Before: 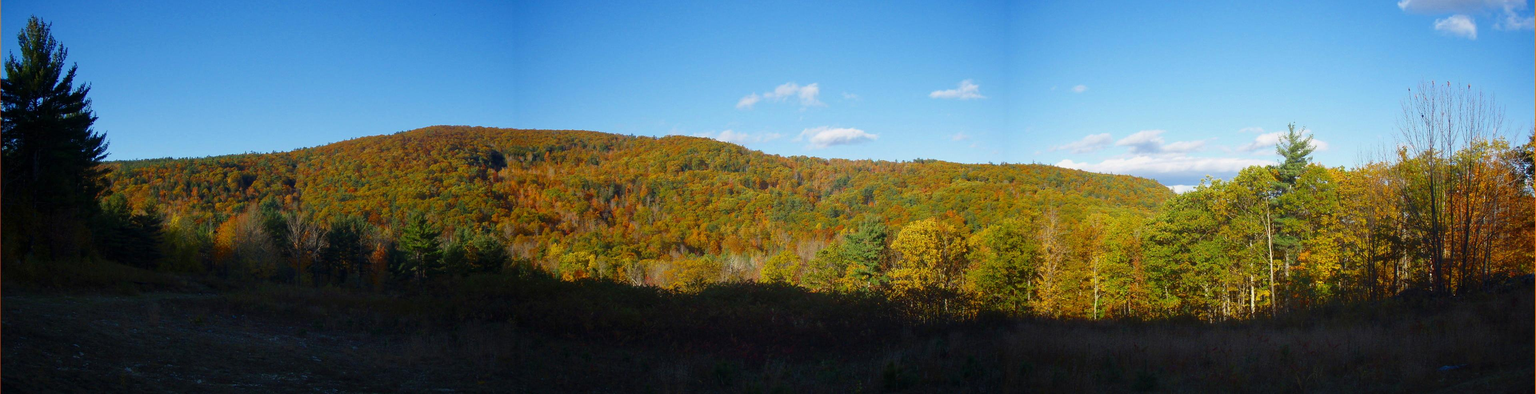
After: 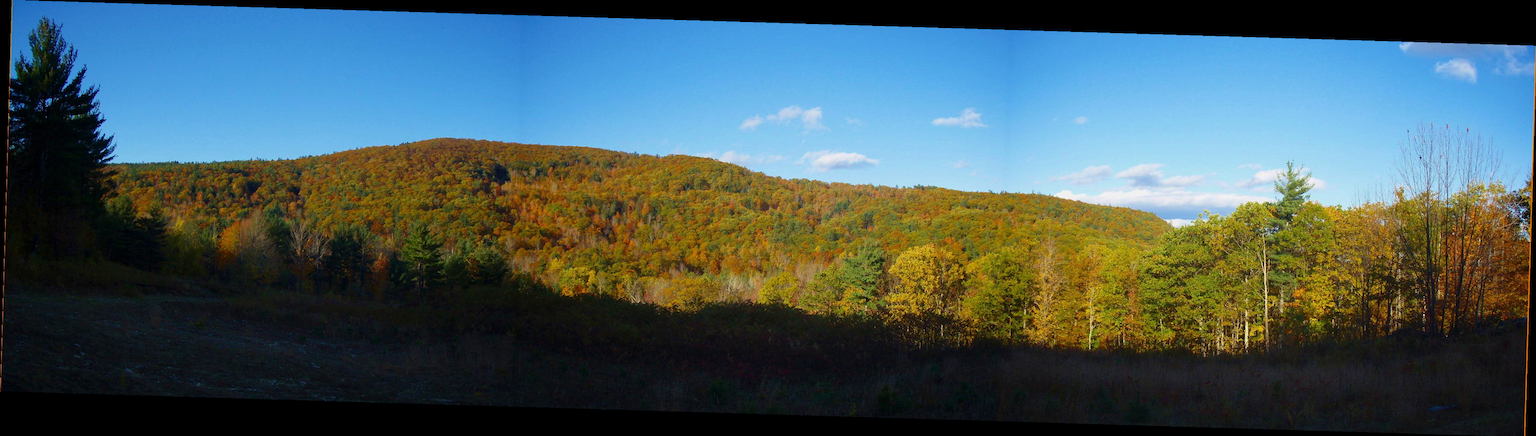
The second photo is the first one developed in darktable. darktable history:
exposure: exposure -0.01 EV, compensate highlight preservation false
velvia: on, module defaults
rotate and perspective: rotation 1.72°, automatic cropping off
